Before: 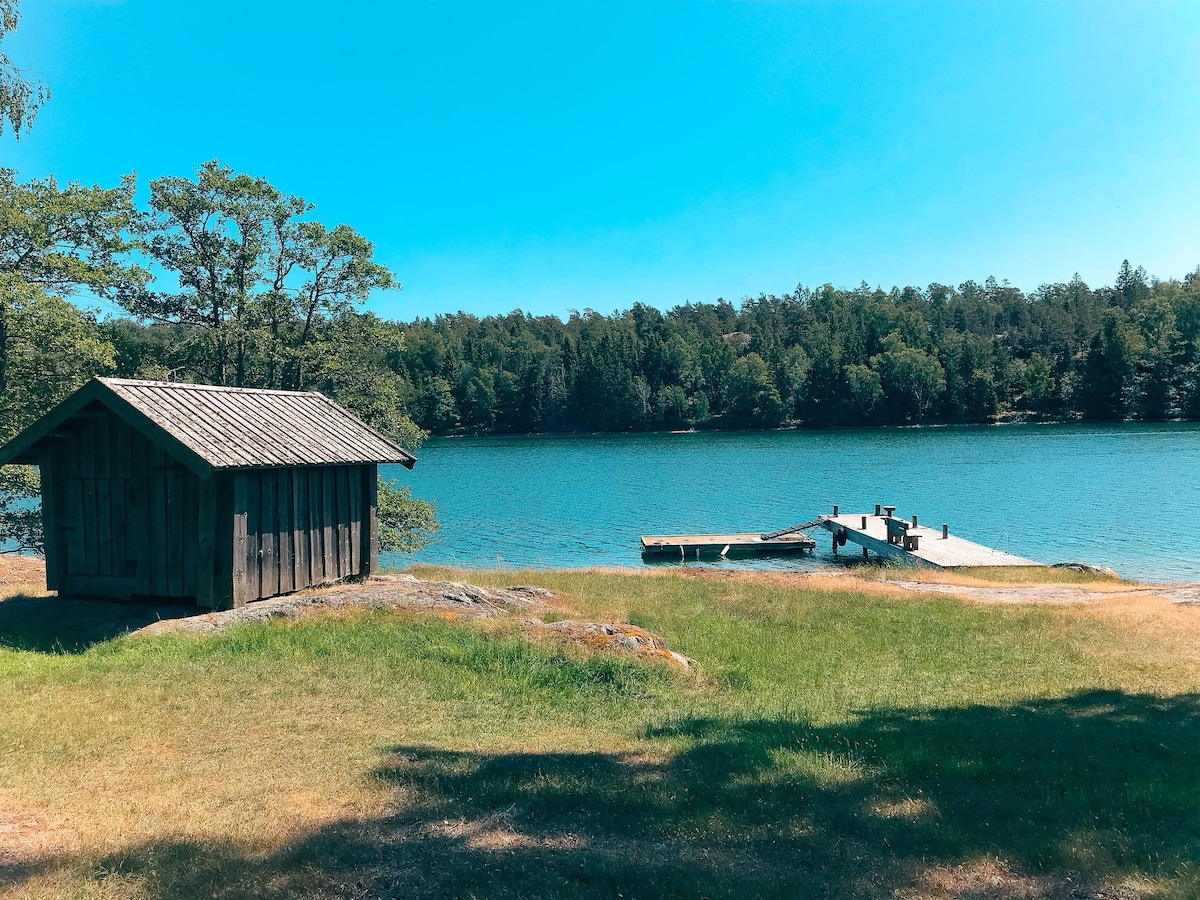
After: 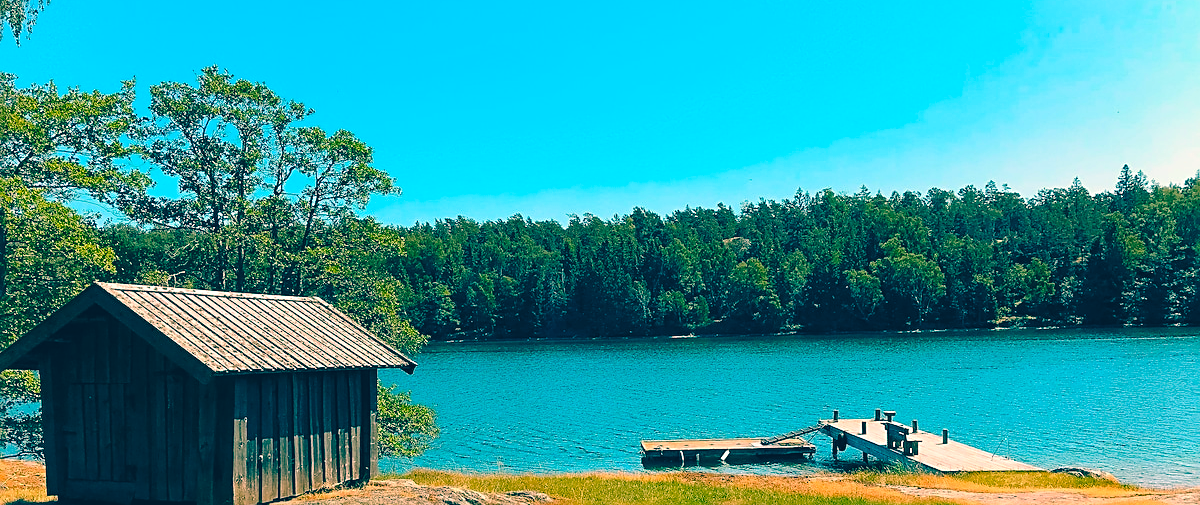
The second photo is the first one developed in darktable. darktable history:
sharpen: on, module defaults
crop and rotate: top 10.605%, bottom 33.274%
color correction: highlights a* 17.03, highlights b* 0.205, shadows a* -15.38, shadows b* -14.56, saturation 1.5
color balance rgb: global offset › luminance -0.51%, perceptual saturation grading › global saturation 27.53%, perceptual saturation grading › highlights -25%, perceptual saturation grading › shadows 25%, perceptual brilliance grading › highlights 6.62%, perceptual brilliance grading › mid-tones 17.07%, perceptual brilliance grading › shadows -5.23%
color balance: lift [1.005, 0.99, 1.007, 1.01], gamma [1, 1.034, 1.032, 0.966], gain [0.873, 1.055, 1.067, 0.933]
